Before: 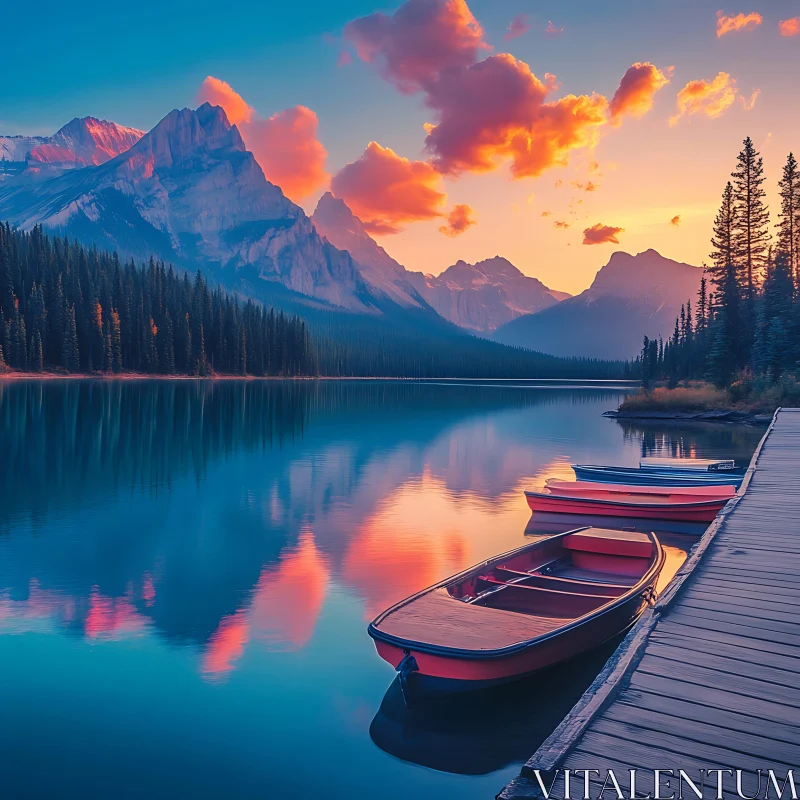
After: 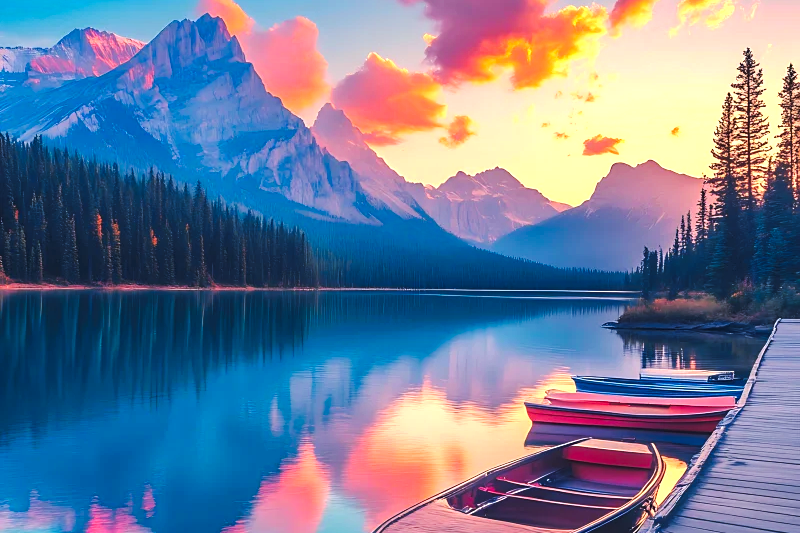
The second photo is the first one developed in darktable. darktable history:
crop: top 11.166%, bottom 22.168%
exposure: black level correction 0, exposure 0.9 EV, compensate highlight preservation false
tone curve: curves: ch0 [(0, 0) (0.003, 0.006) (0.011, 0.01) (0.025, 0.017) (0.044, 0.029) (0.069, 0.043) (0.1, 0.064) (0.136, 0.091) (0.177, 0.128) (0.224, 0.162) (0.277, 0.206) (0.335, 0.258) (0.399, 0.324) (0.468, 0.404) (0.543, 0.499) (0.623, 0.595) (0.709, 0.693) (0.801, 0.786) (0.898, 0.883) (1, 1)], preserve colors none
